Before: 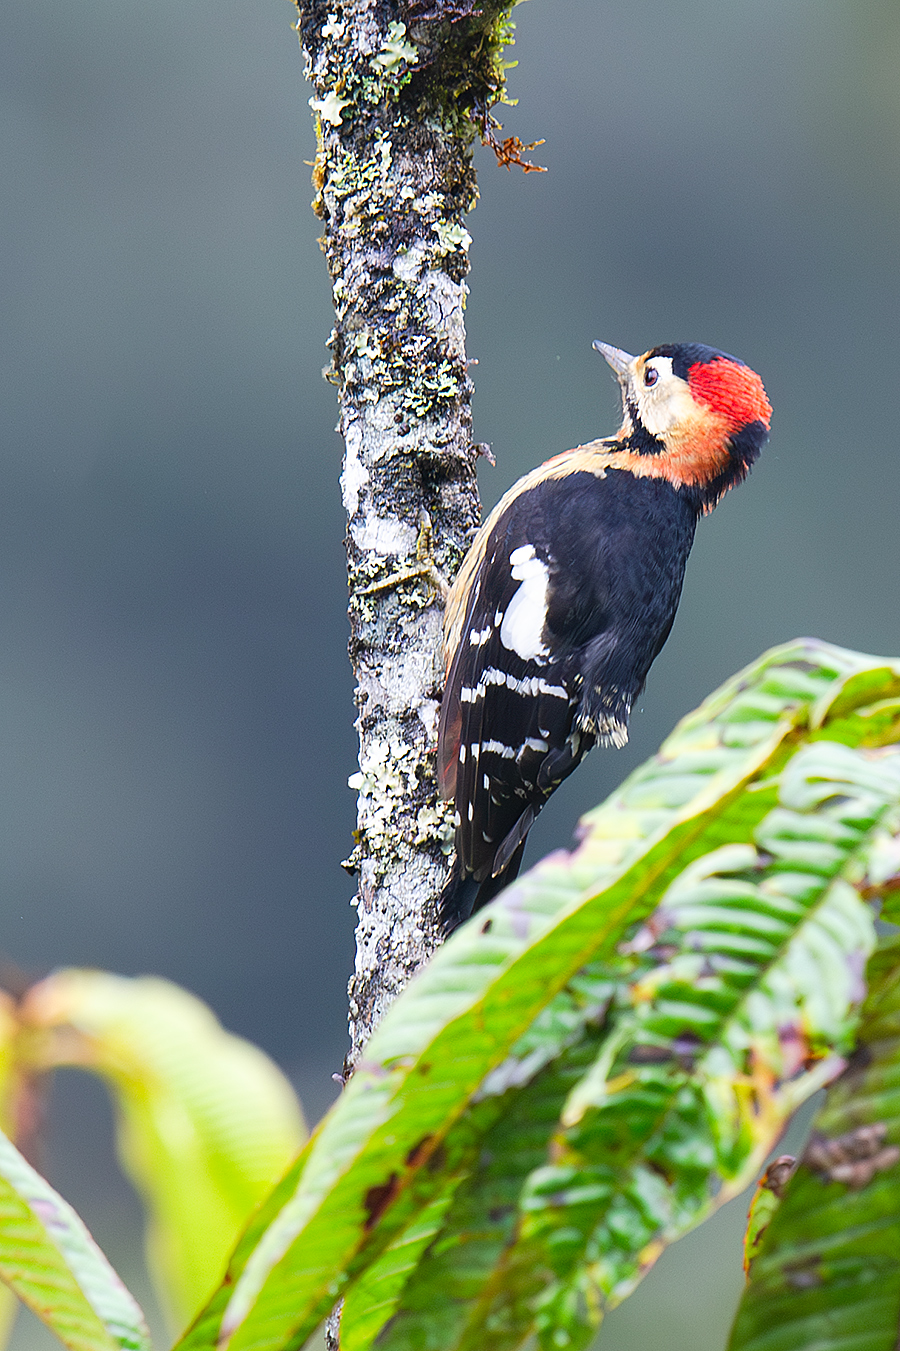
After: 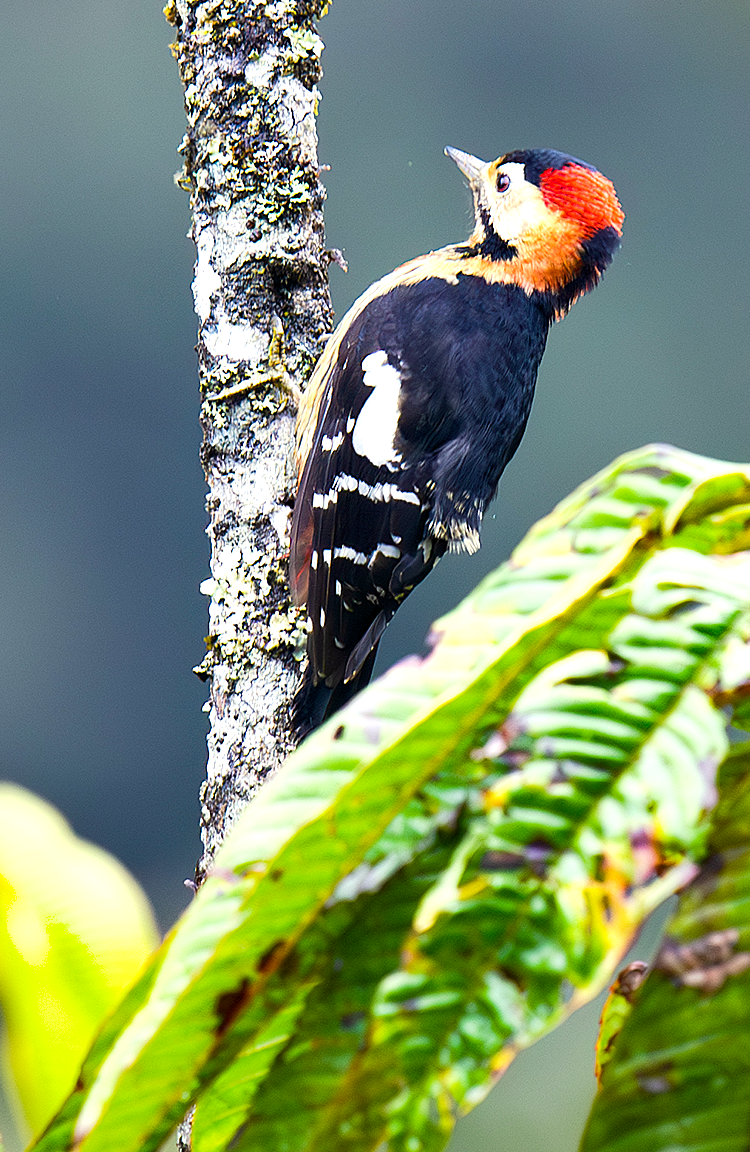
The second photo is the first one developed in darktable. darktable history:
crop: left 16.494%, top 14.386%
shadows and highlights: shadows 60.55, soften with gaussian
exposure: black level correction 0.005, exposure 0.017 EV, compensate highlight preservation false
tone equalizer: -8 EV -0.432 EV, -7 EV -0.391 EV, -6 EV -0.355 EV, -5 EV -0.213 EV, -3 EV 0.243 EV, -2 EV 0.329 EV, -1 EV 0.408 EV, +0 EV 0.427 EV, edges refinement/feathering 500, mask exposure compensation -1.57 EV, preserve details no
contrast brightness saturation: saturation -0.151
color balance rgb: highlights gain › luminance 5.936%, highlights gain › chroma 2.565%, highlights gain › hue 92.25°, perceptual saturation grading › global saturation 36.982%, perceptual saturation grading › shadows 35.59%
